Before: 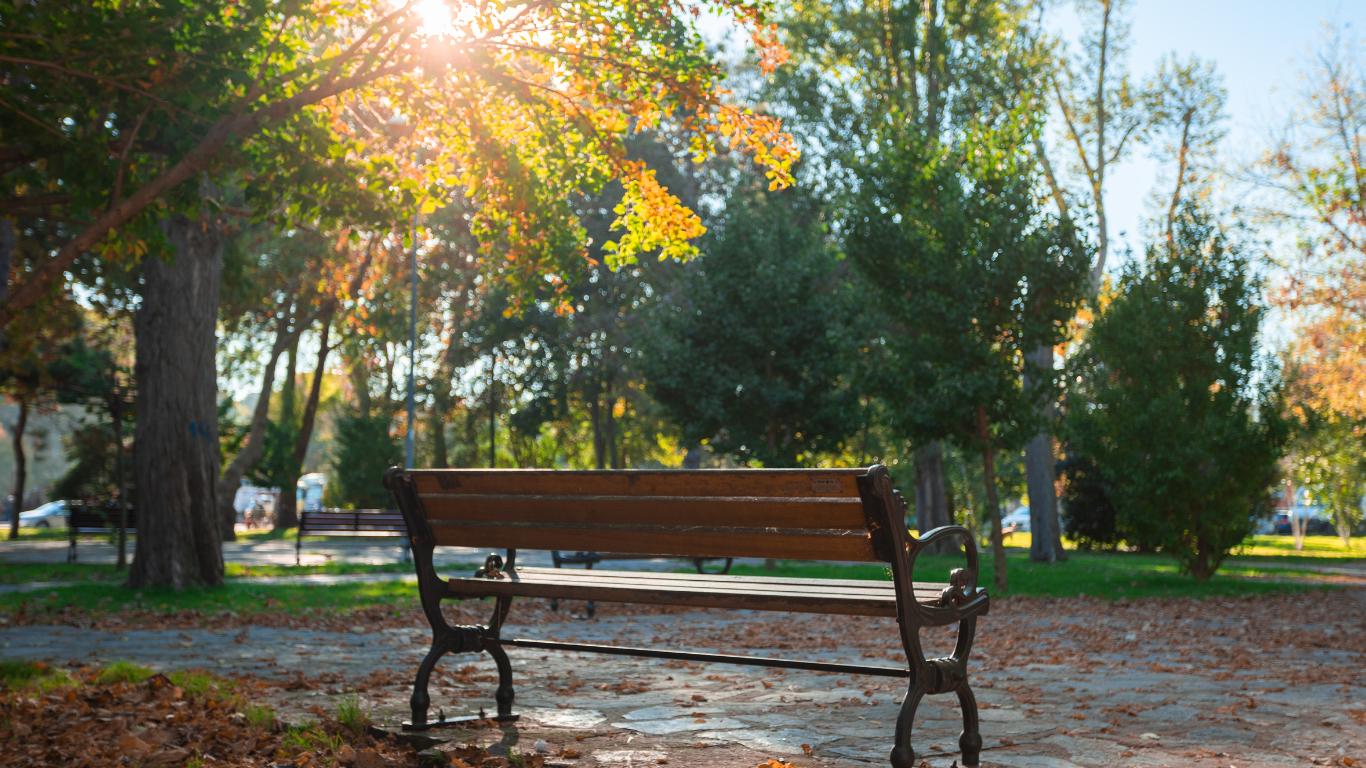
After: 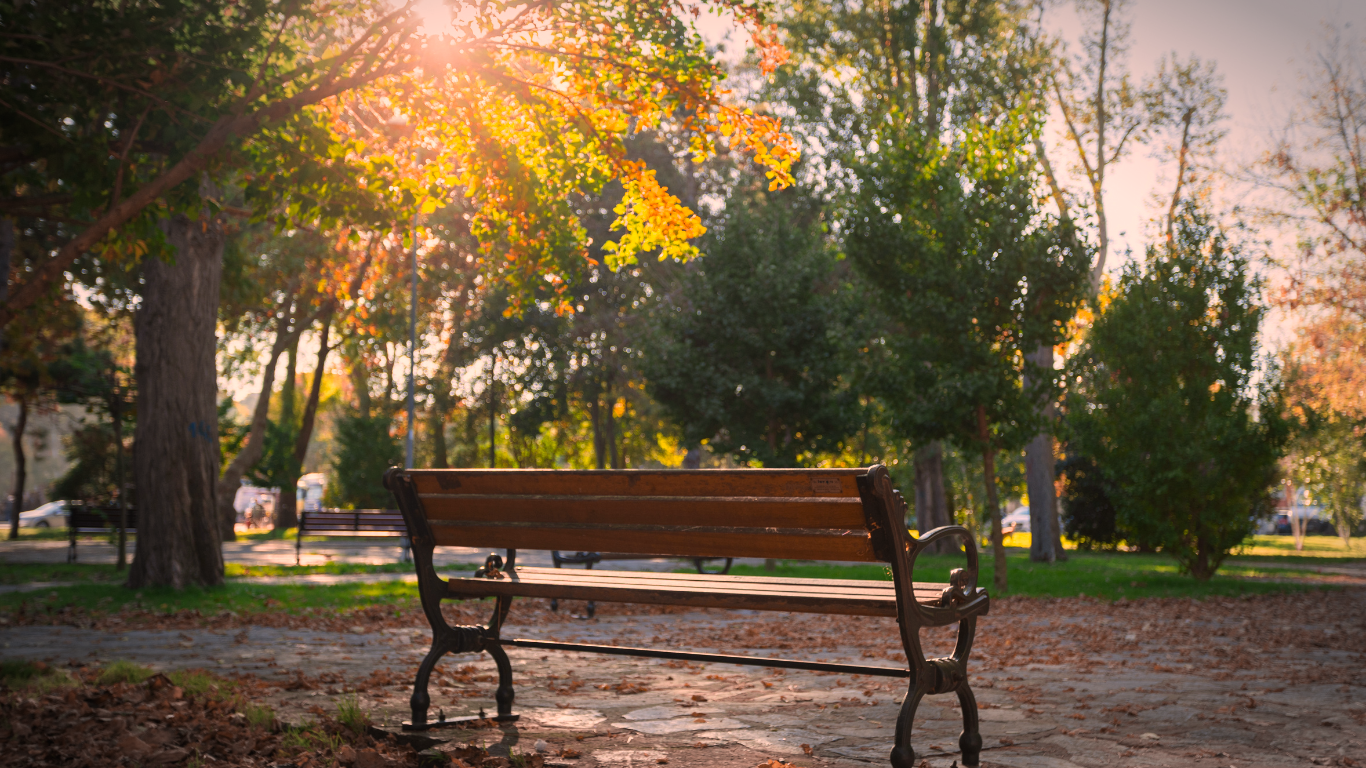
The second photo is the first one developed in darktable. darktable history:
color correction: highlights a* 21.36, highlights b* 19.25
vignetting: brightness -0.575, automatic ratio true
